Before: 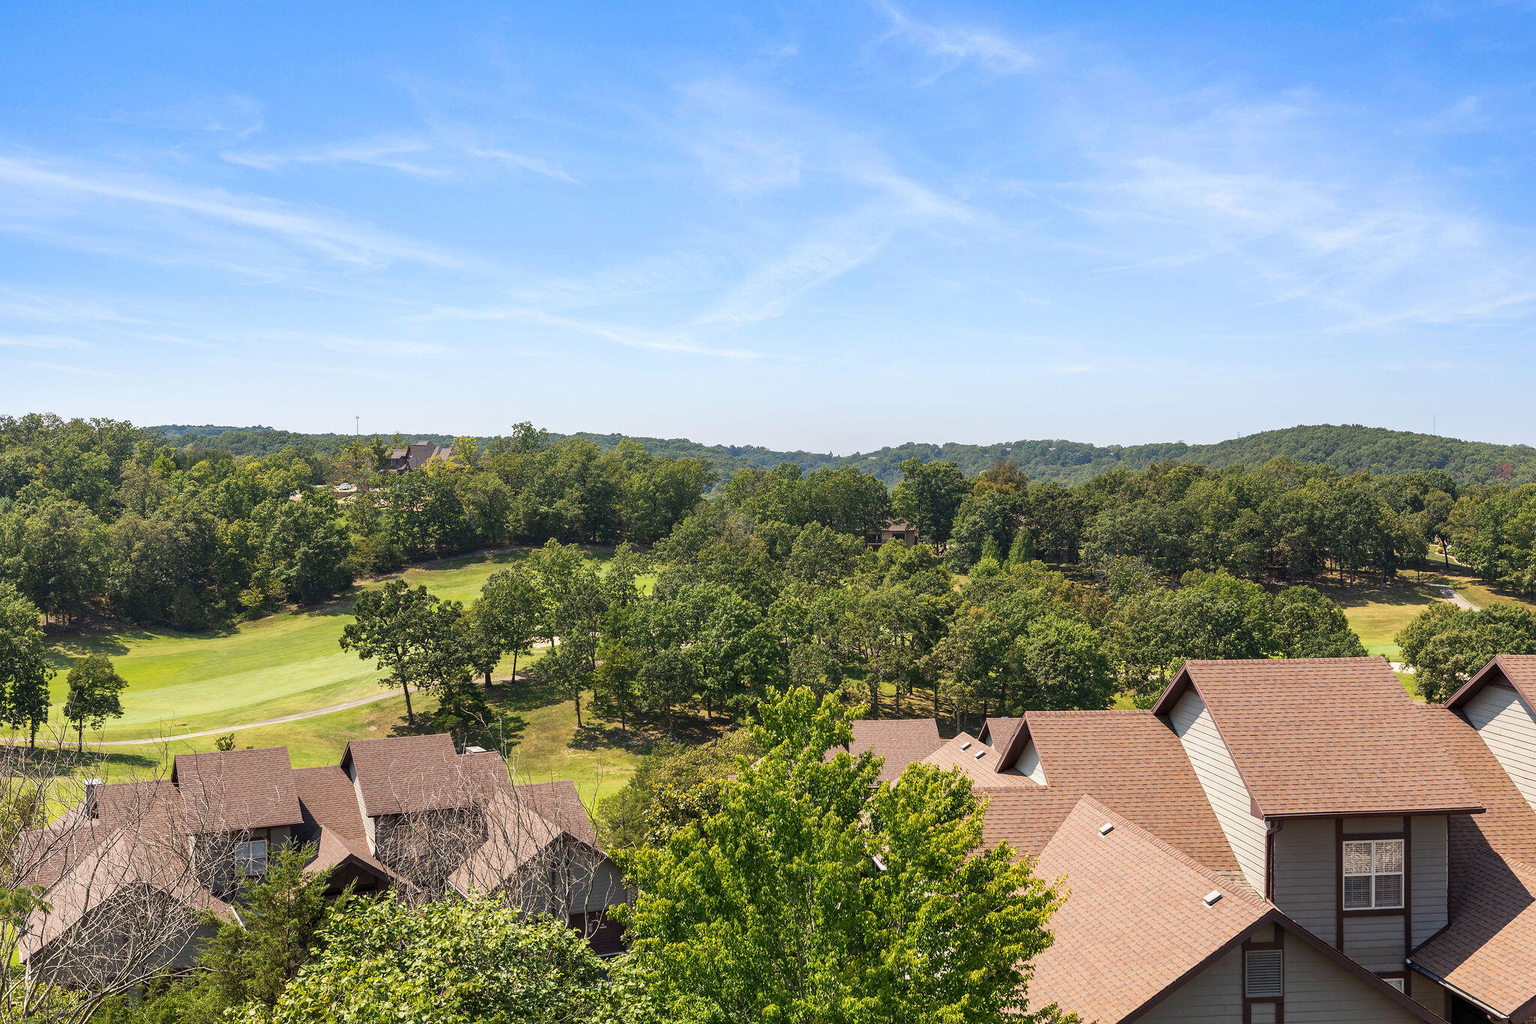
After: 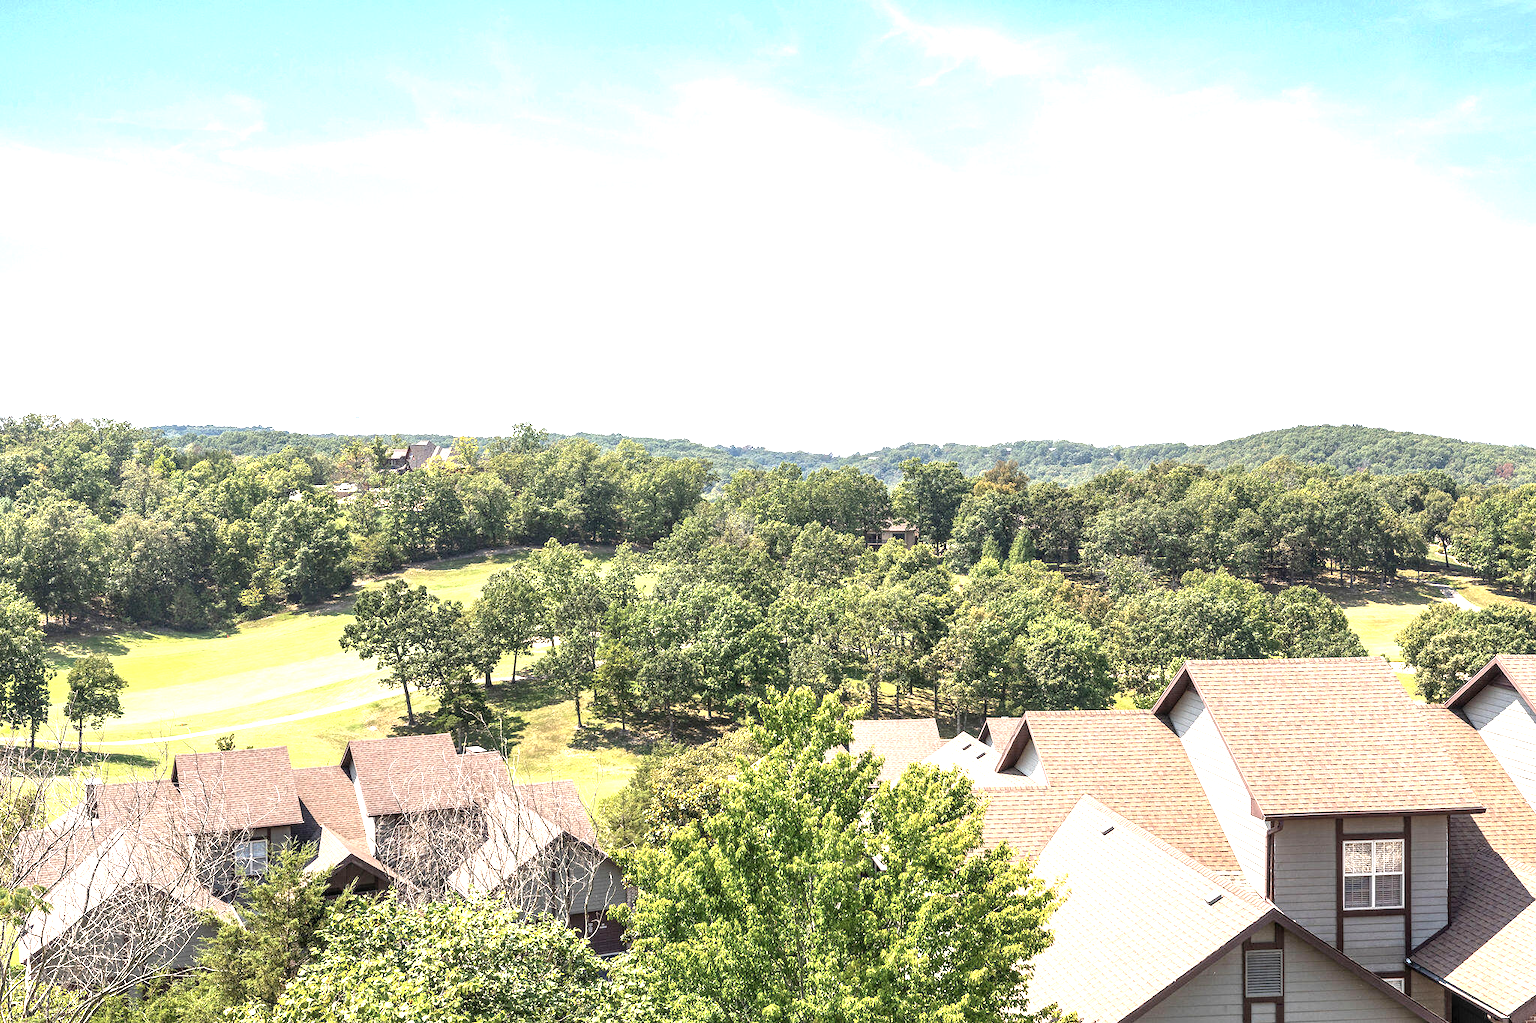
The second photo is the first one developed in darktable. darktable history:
local contrast: on, module defaults
exposure: black level correction 0.001, exposure 0.672 EV, compensate exposure bias true, compensate highlight preservation false
color correction: highlights b* 0.046, saturation 0.777
tone equalizer: -8 EV -0.785 EV, -7 EV -0.672 EV, -6 EV -0.633 EV, -5 EV -0.422 EV, -3 EV 0.387 EV, -2 EV 0.6 EV, -1 EV 0.688 EV, +0 EV 0.721 EV, smoothing diameter 24.85%, edges refinement/feathering 10.57, preserve details guided filter
